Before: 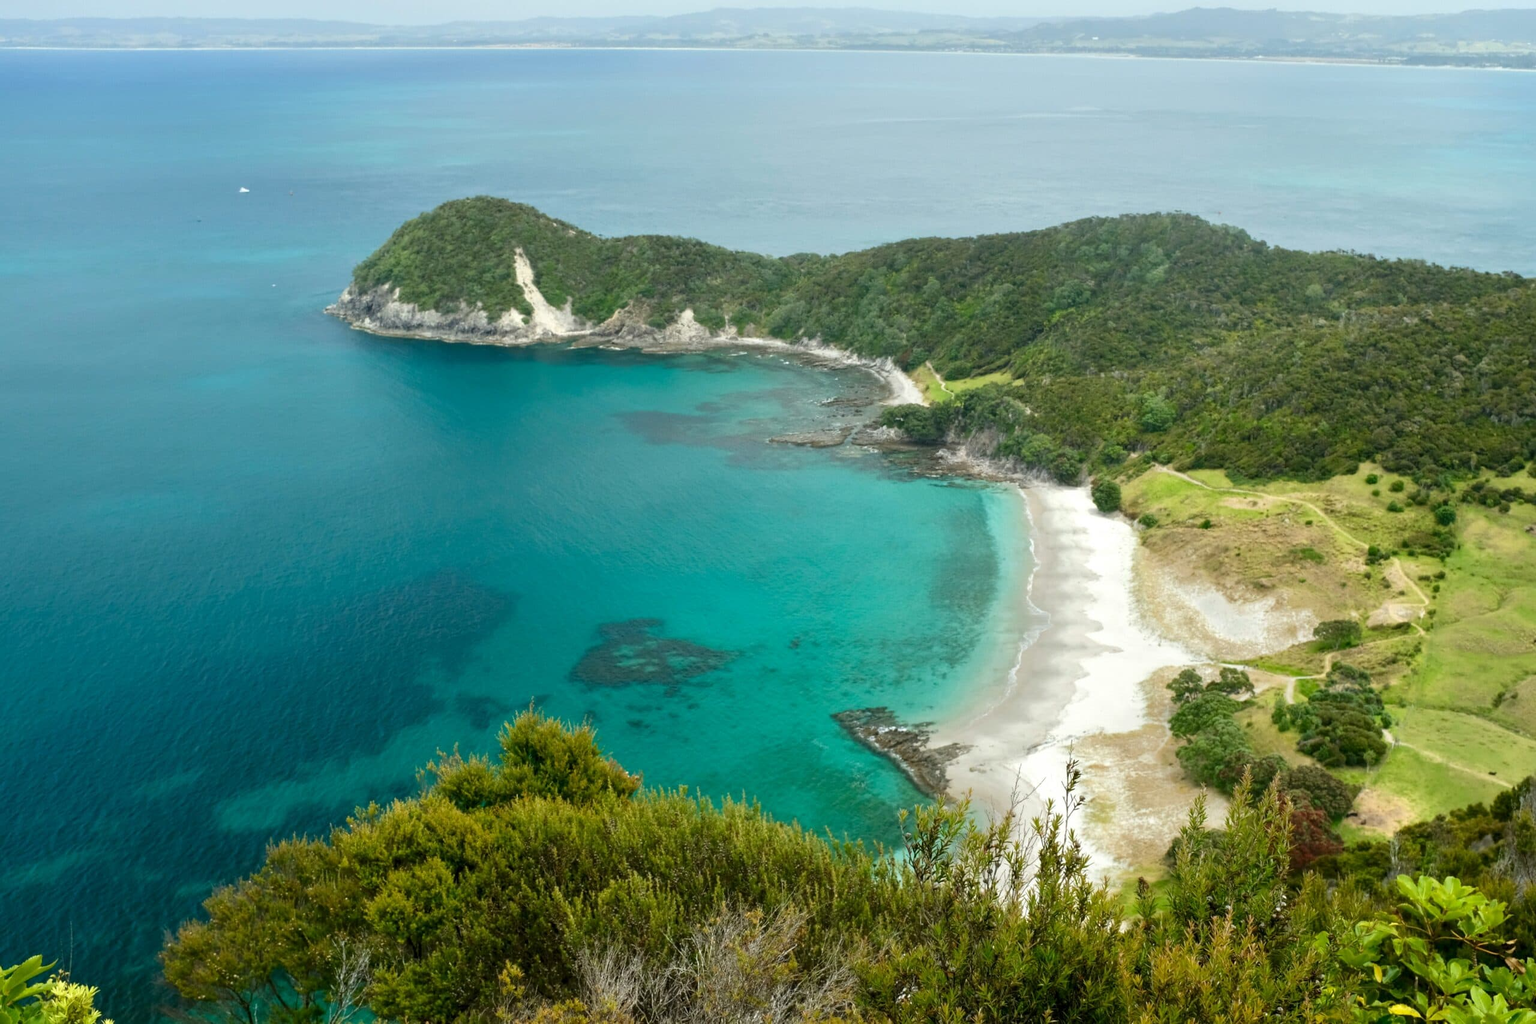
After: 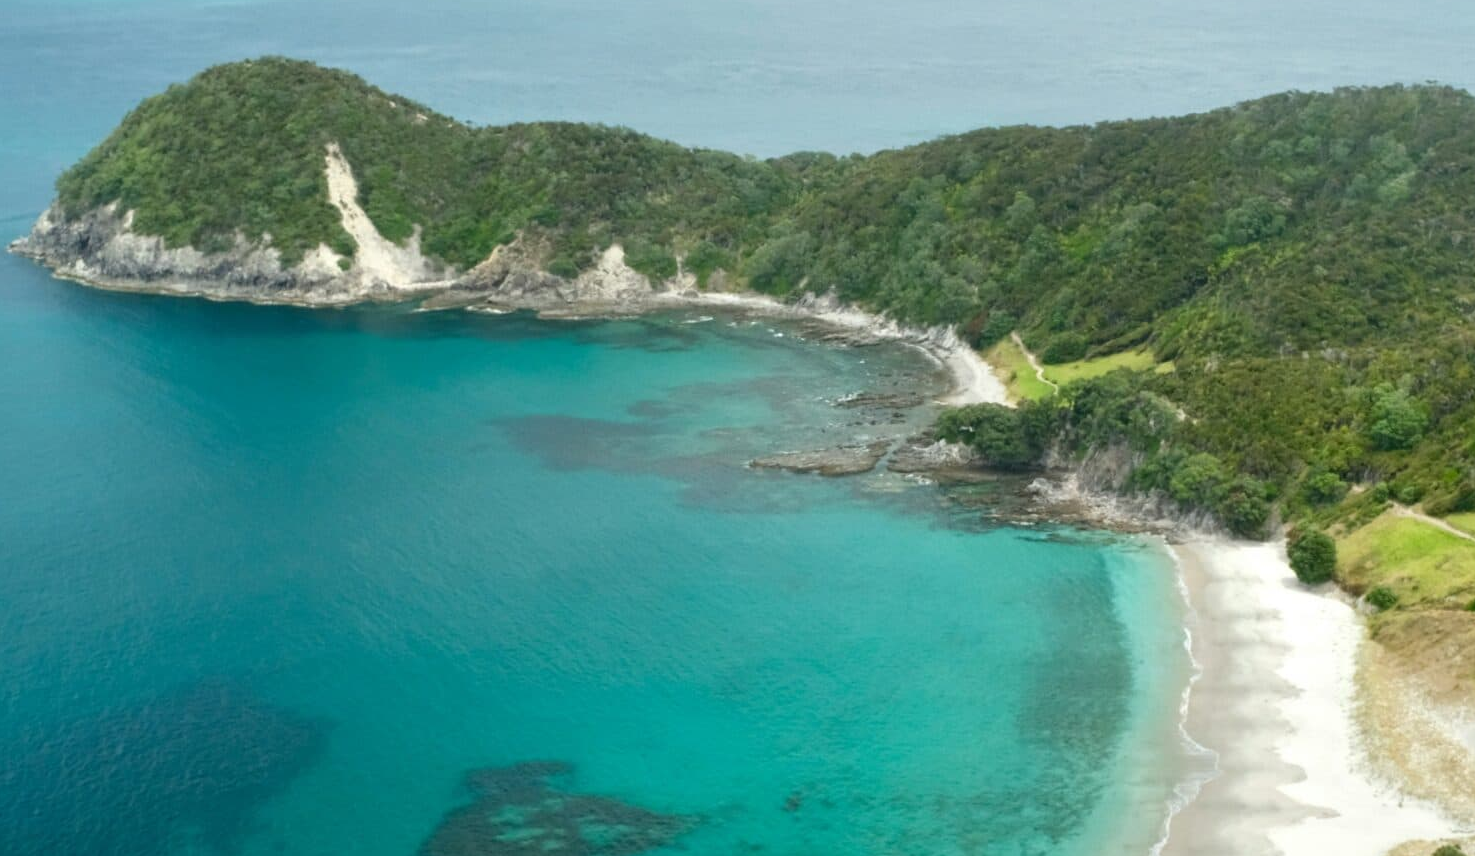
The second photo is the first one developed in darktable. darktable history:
crop: left 20.818%, top 15.859%, right 21.539%, bottom 33.947%
